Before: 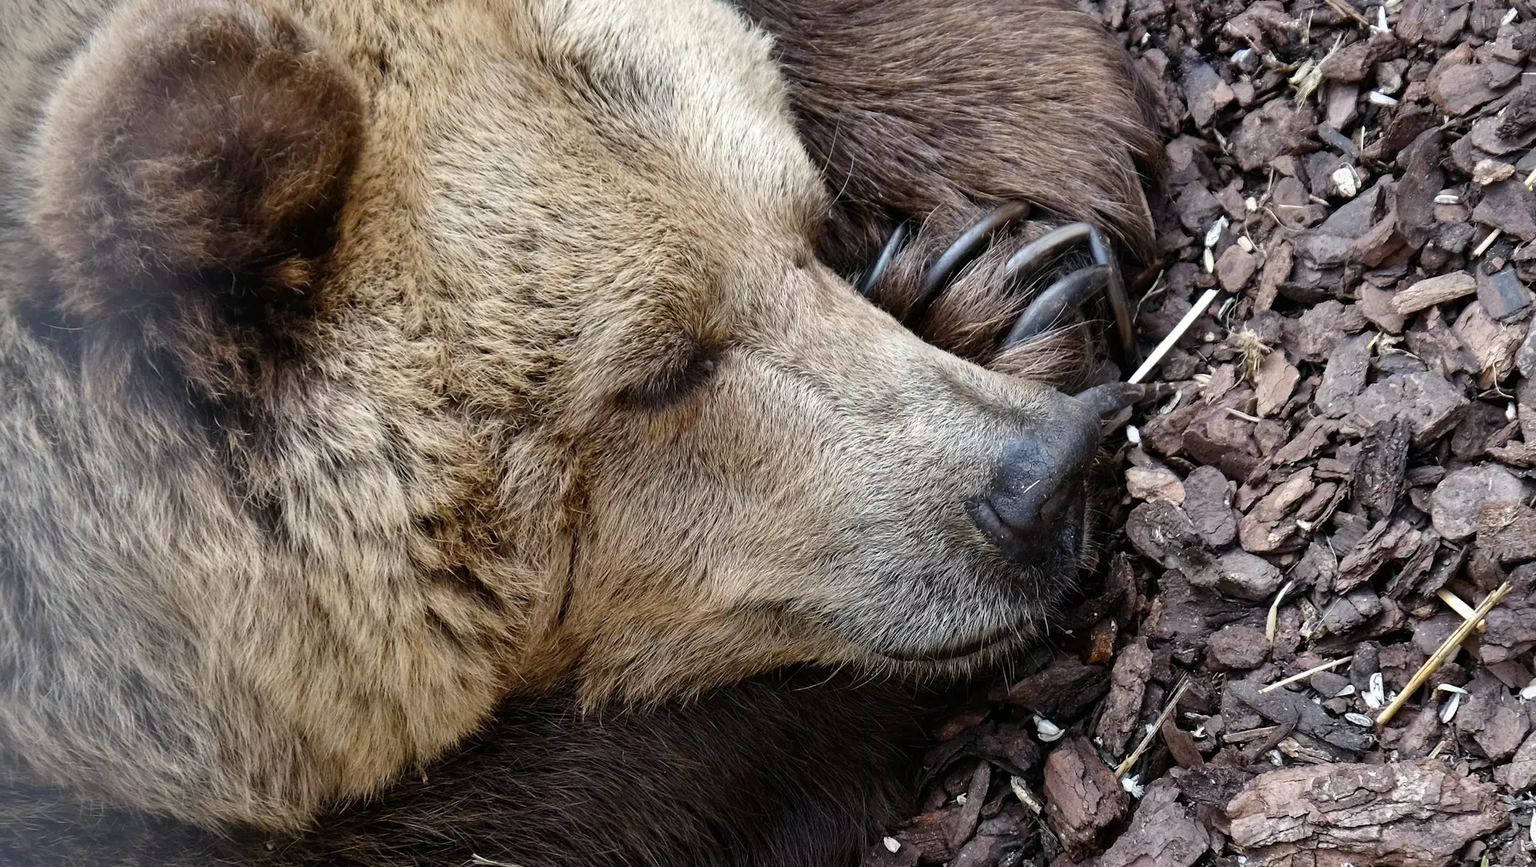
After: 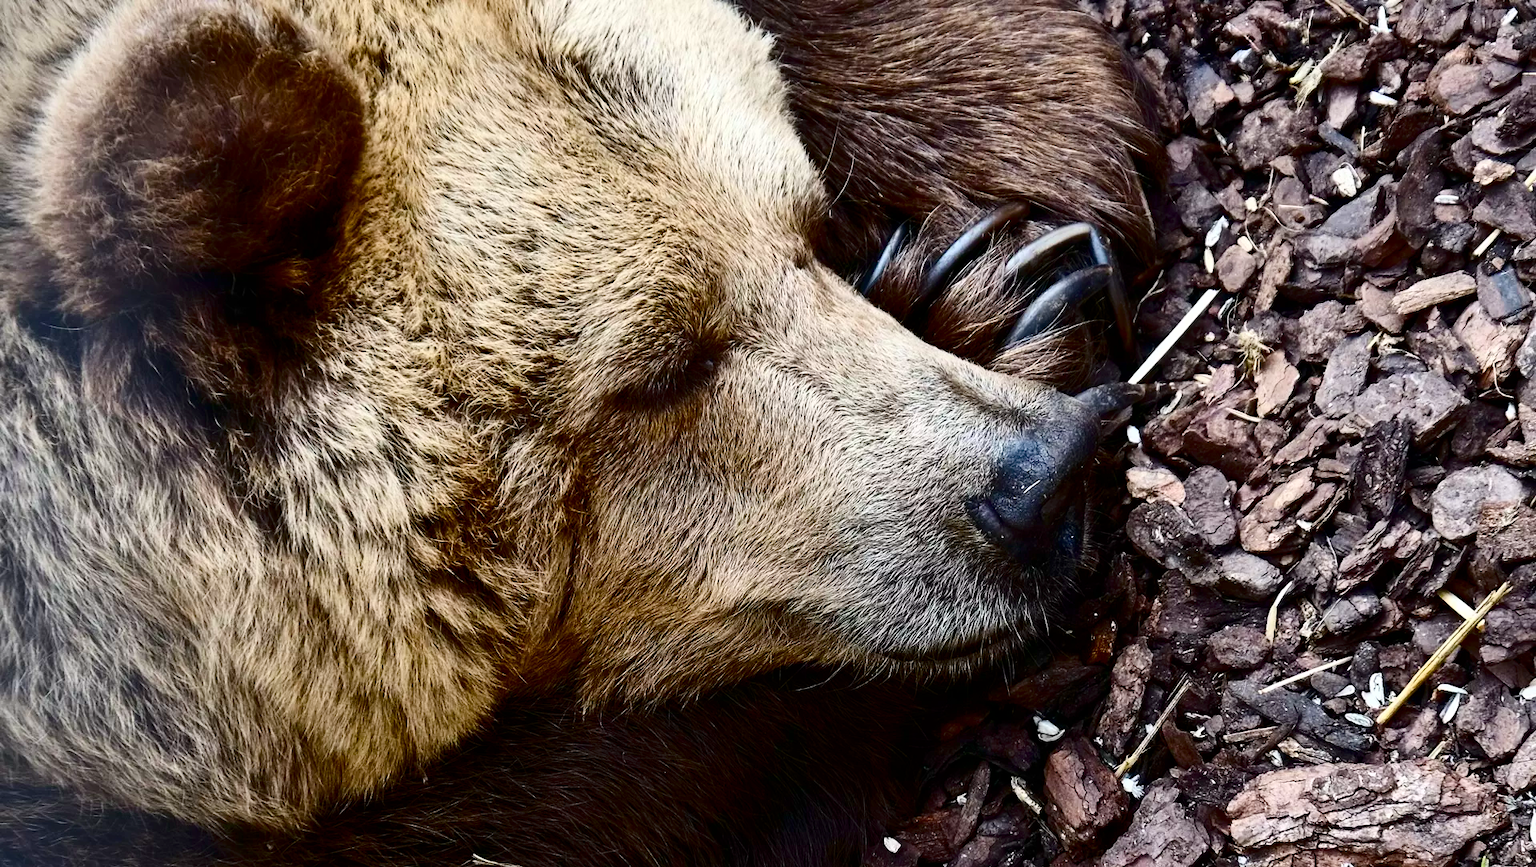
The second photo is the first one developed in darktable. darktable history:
color balance rgb: perceptual saturation grading › global saturation 27.401%, perceptual saturation grading › highlights -28.396%, perceptual saturation grading › mid-tones 15.363%, perceptual saturation grading › shadows 34.188%
contrast brightness saturation: contrast 0.339, brightness -0.078, saturation 0.174
